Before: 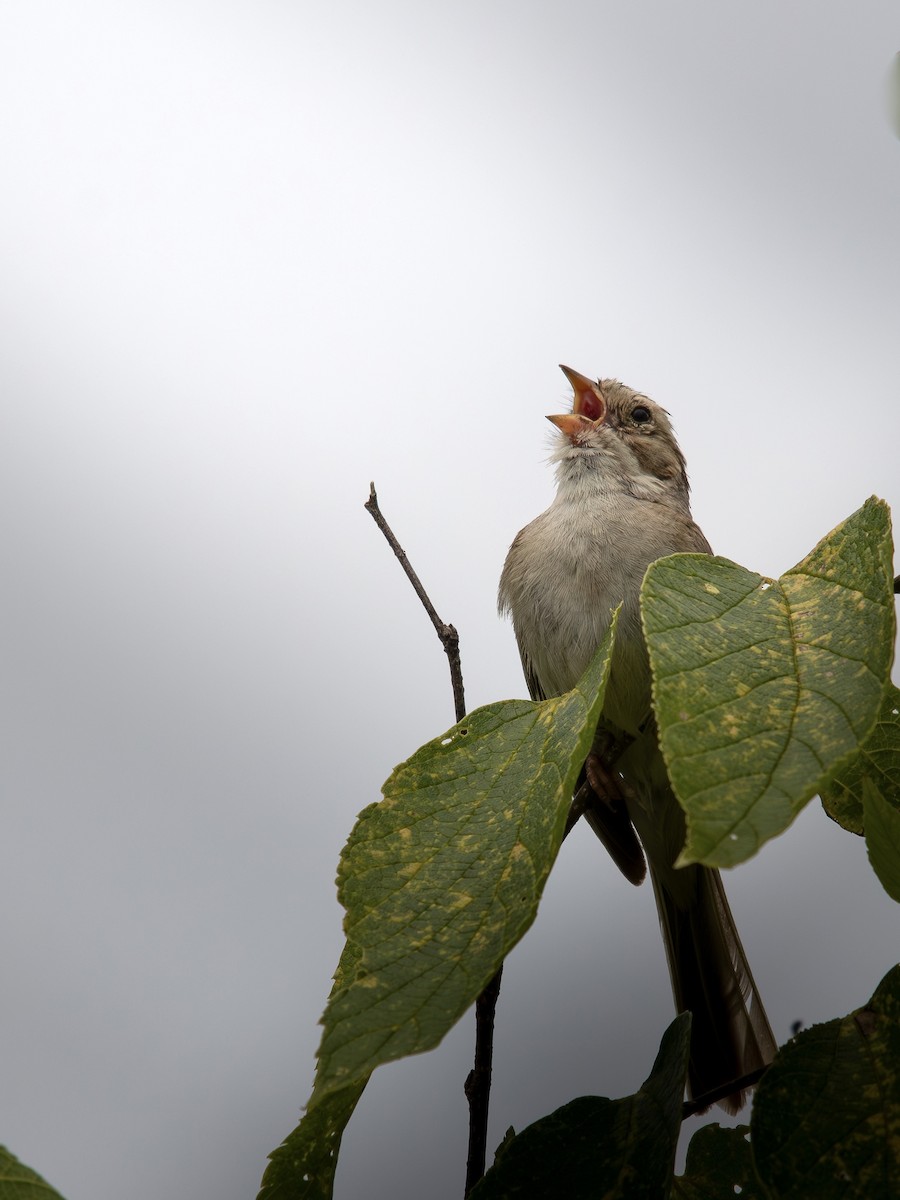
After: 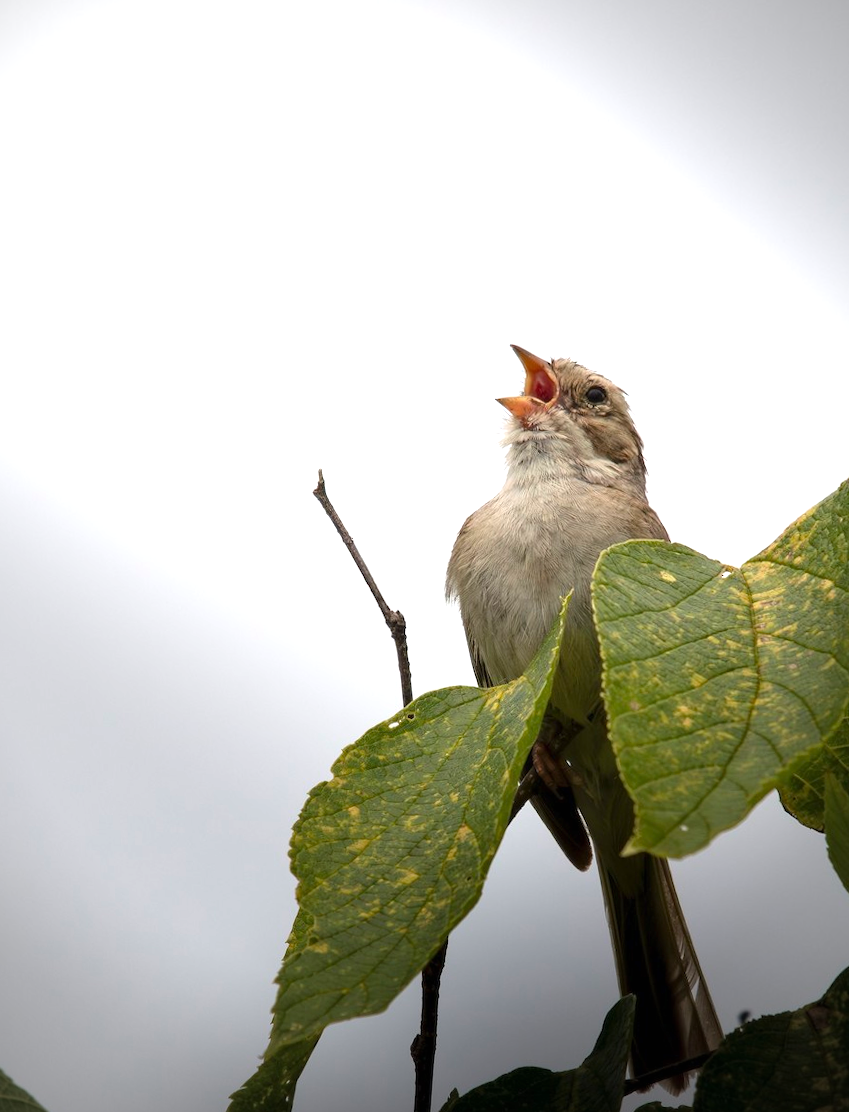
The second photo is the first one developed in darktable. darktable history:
rotate and perspective: rotation 0.062°, lens shift (vertical) 0.115, lens shift (horizontal) -0.133, crop left 0.047, crop right 0.94, crop top 0.061, crop bottom 0.94
crop: top 1.049%, right 0.001%
exposure: black level correction 0, exposure 0.7 EV, compensate exposure bias true, compensate highlight preservation false
vignetting: unbound false
